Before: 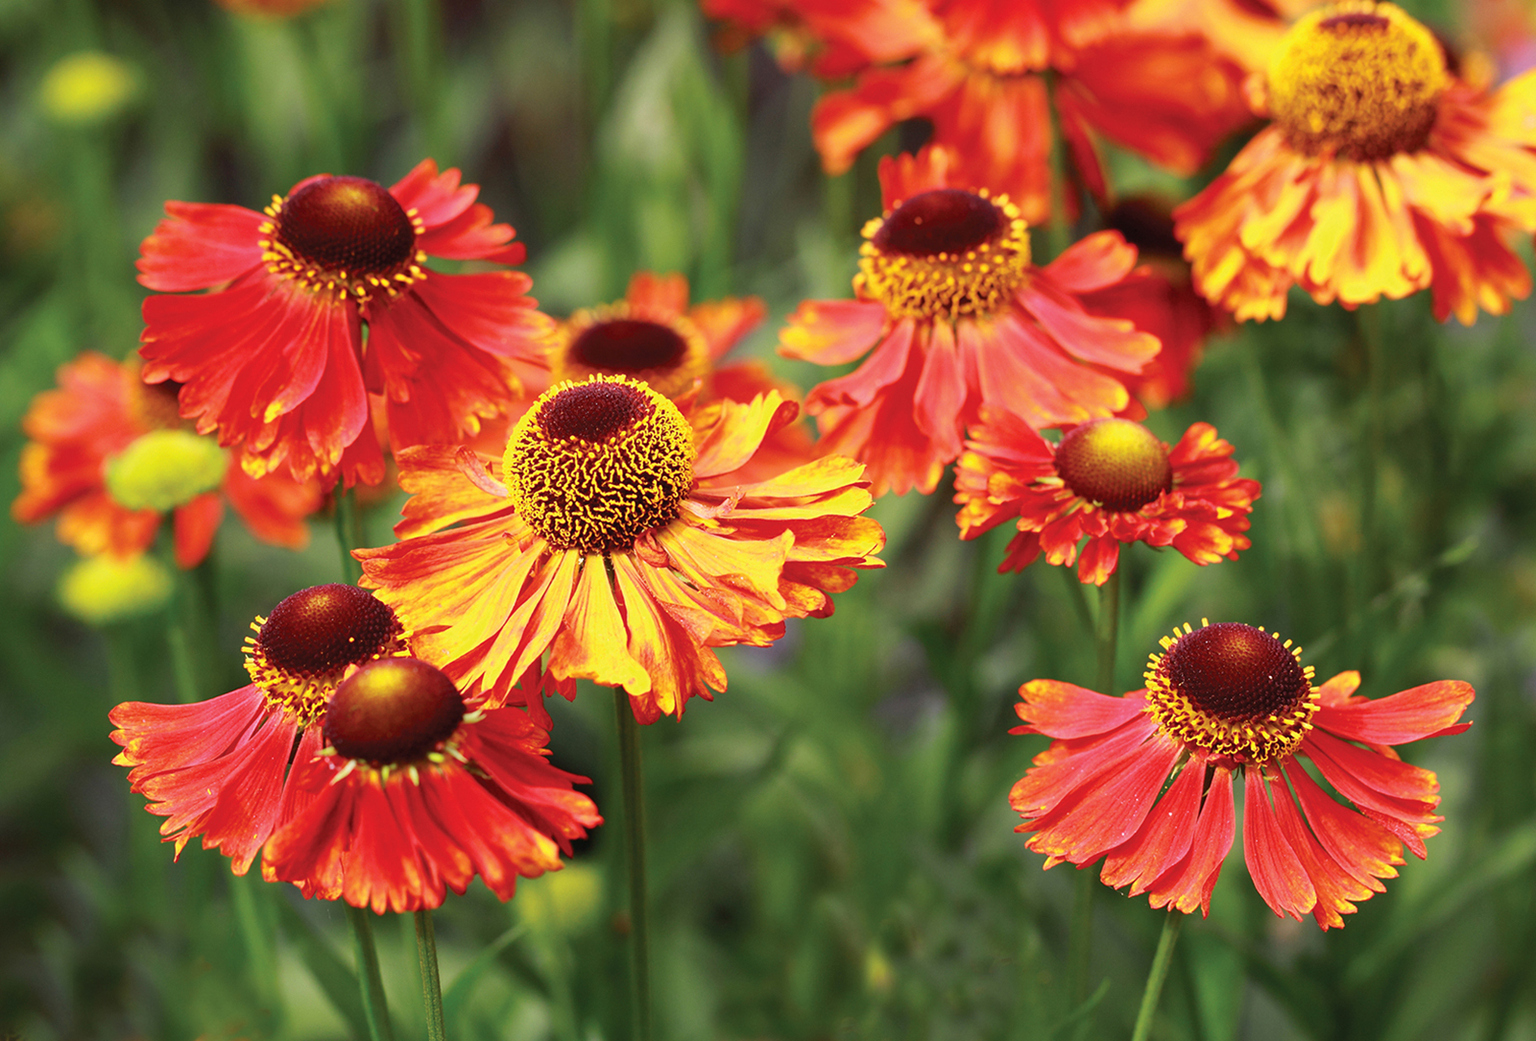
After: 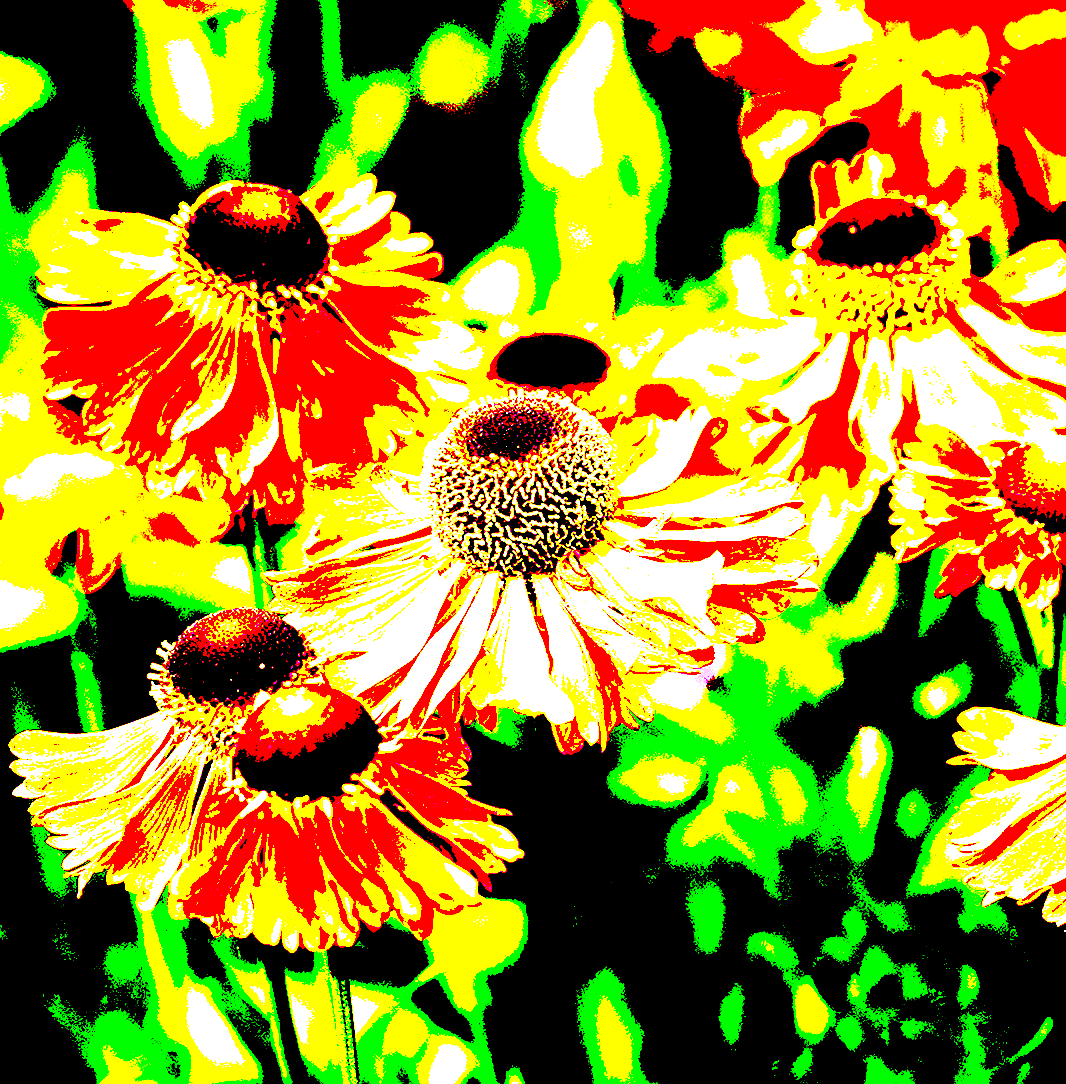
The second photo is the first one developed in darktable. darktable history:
exposure: black level correction 0.1, exposure 3 EV, compensate highlight preservation false
sharpen: radius 2.531, amount 0.628
crop and rotate: left 6.617%, right 26.717%
shadows and highlights: radius 171.16, shadows 27, white point adjustment 3.13, highlights -67.95, soften with gaussian
